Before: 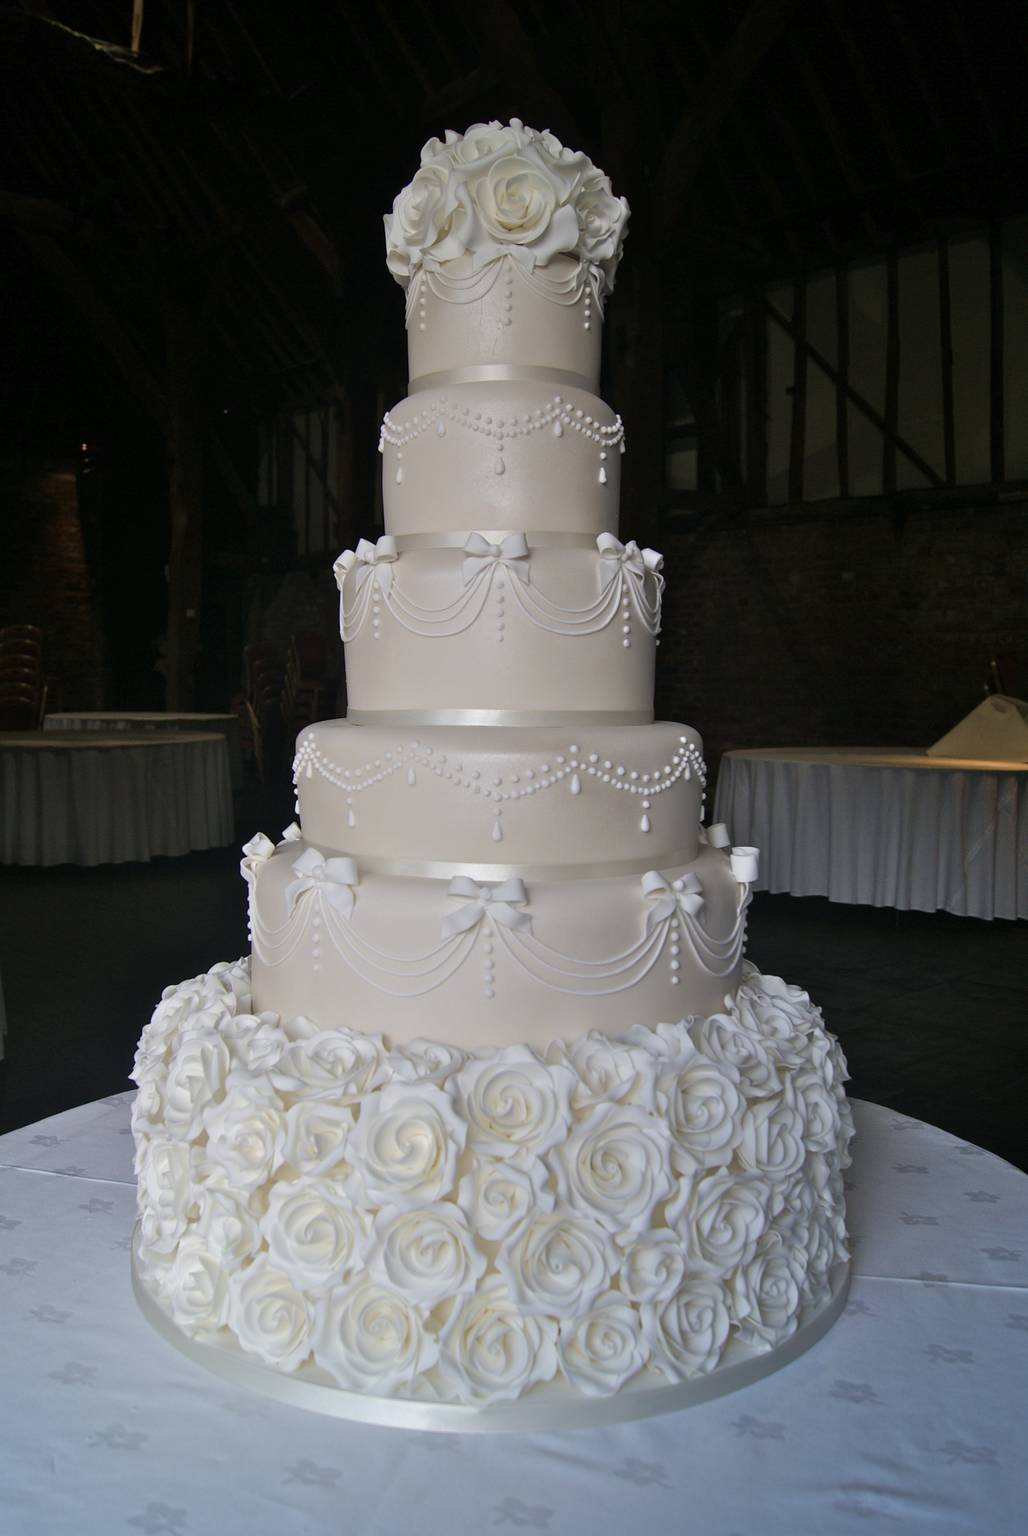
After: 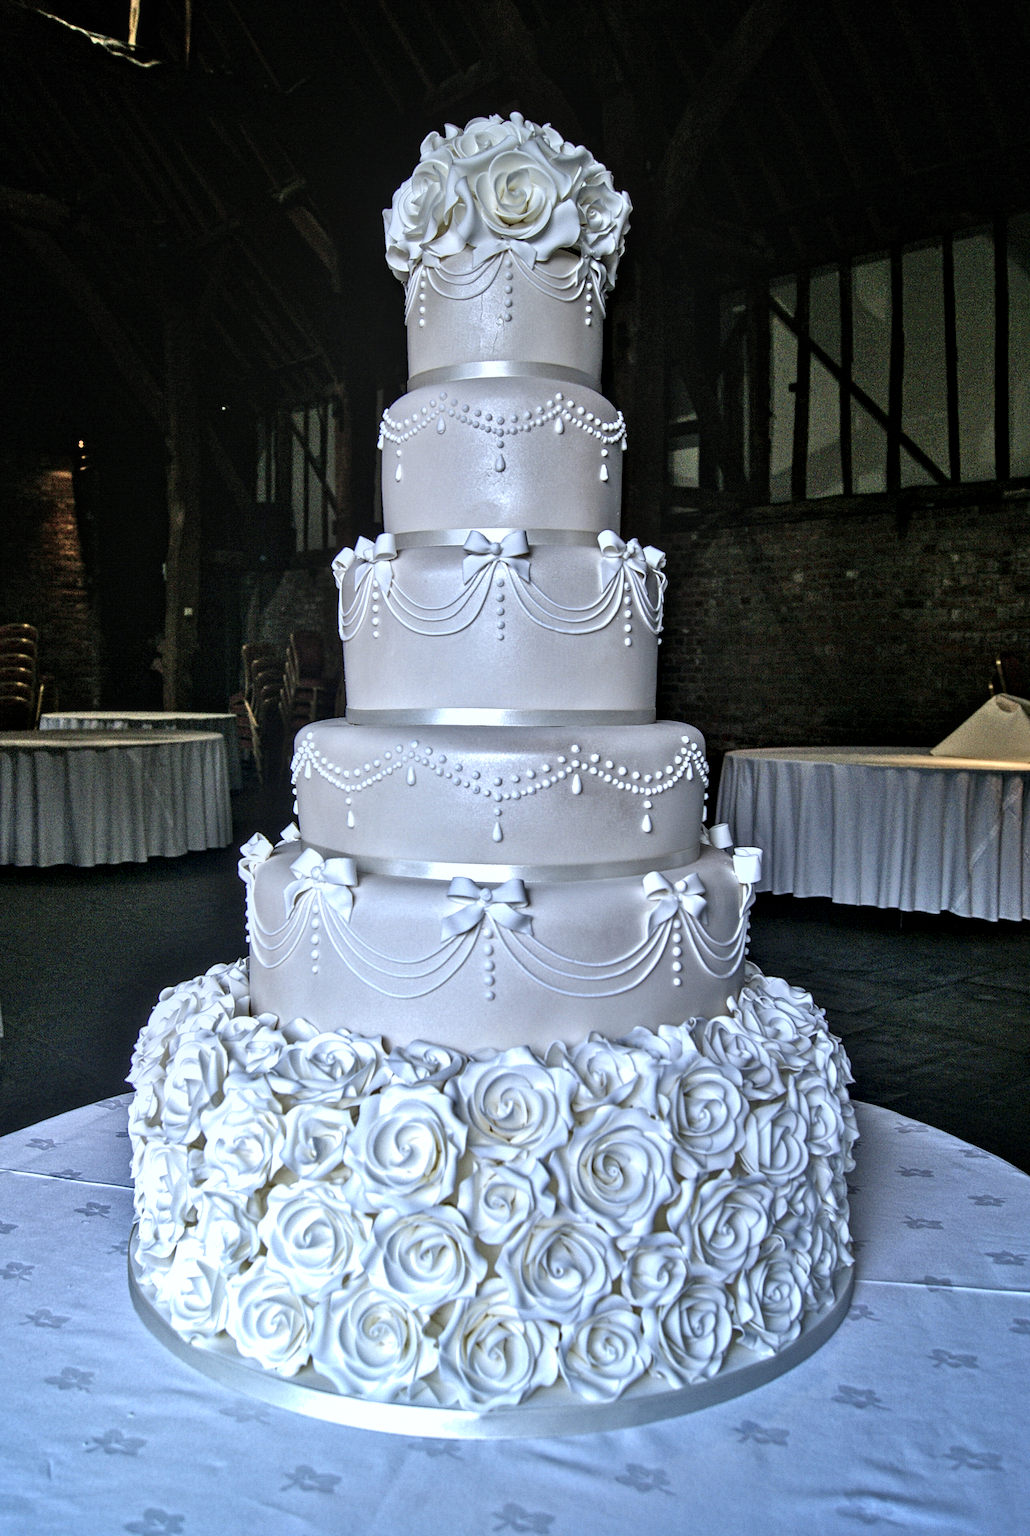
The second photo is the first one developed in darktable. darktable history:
crop: left 0.434%, top 0.485%, right 0.244%, bottom 0.386%
local contrast: detail 130%
white balance: red 0.926, green 1.003, blue 1.133
shadows and highlights: low approximation 0.01, soften with gaussian
exposure: black level correction 0, exposure 0.7 EV, compensate exposure bias true, compensate highlight preservation false
contrast equalizer: octaves 7, y [[0.5, 0.542, 0.583, 0.625, 0.667, 0.708], [0.5 ×6], [0.5 ×6], [0 ×6], [0 ×6]]
